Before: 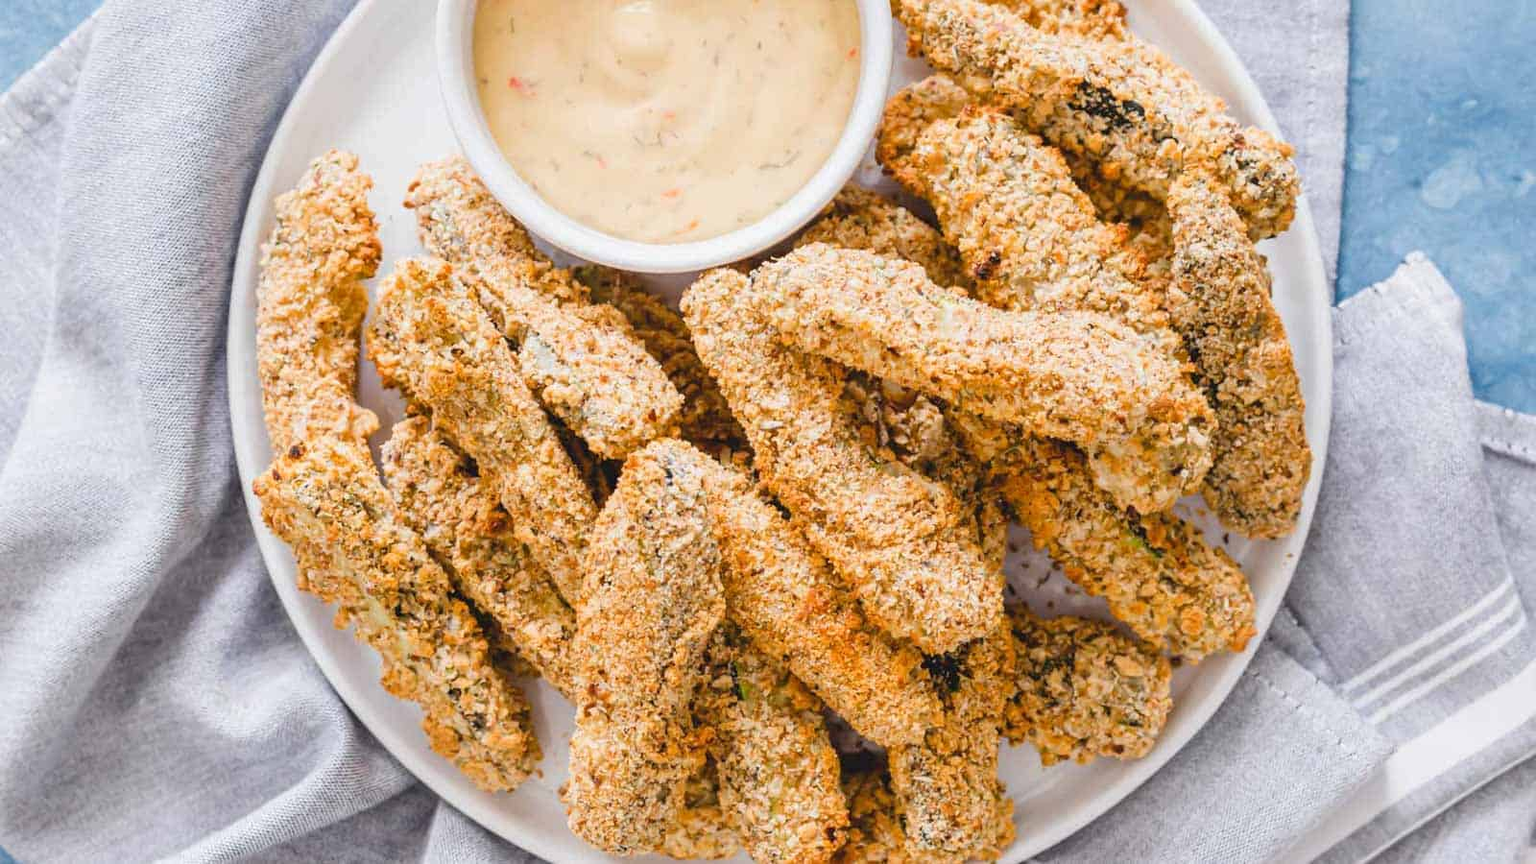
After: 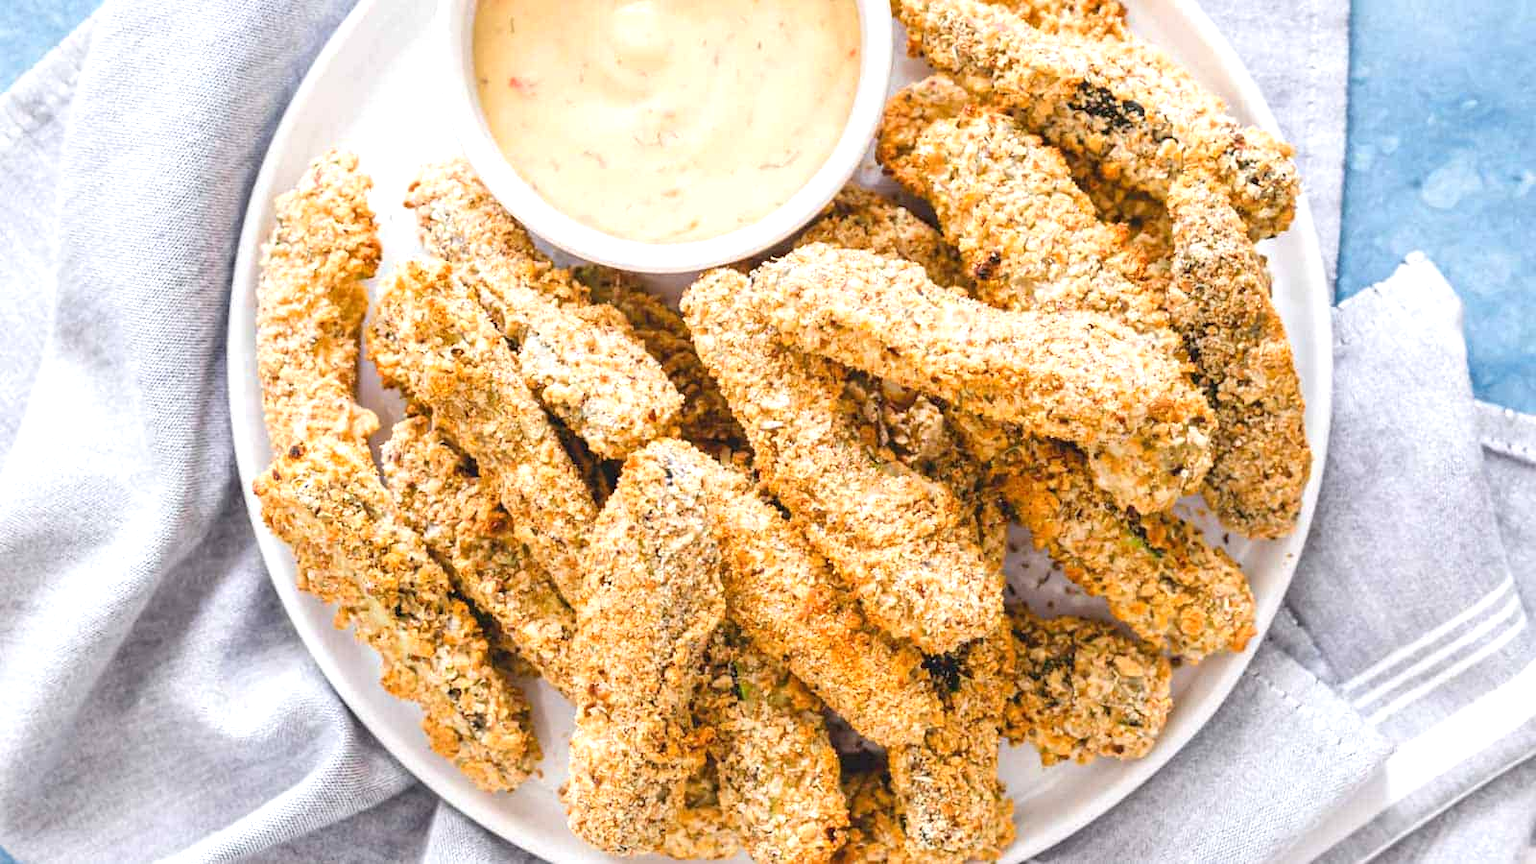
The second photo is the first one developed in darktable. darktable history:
exposure: black level correction 0.001, exposure 0.499 EV, compensate highlight preservation false
